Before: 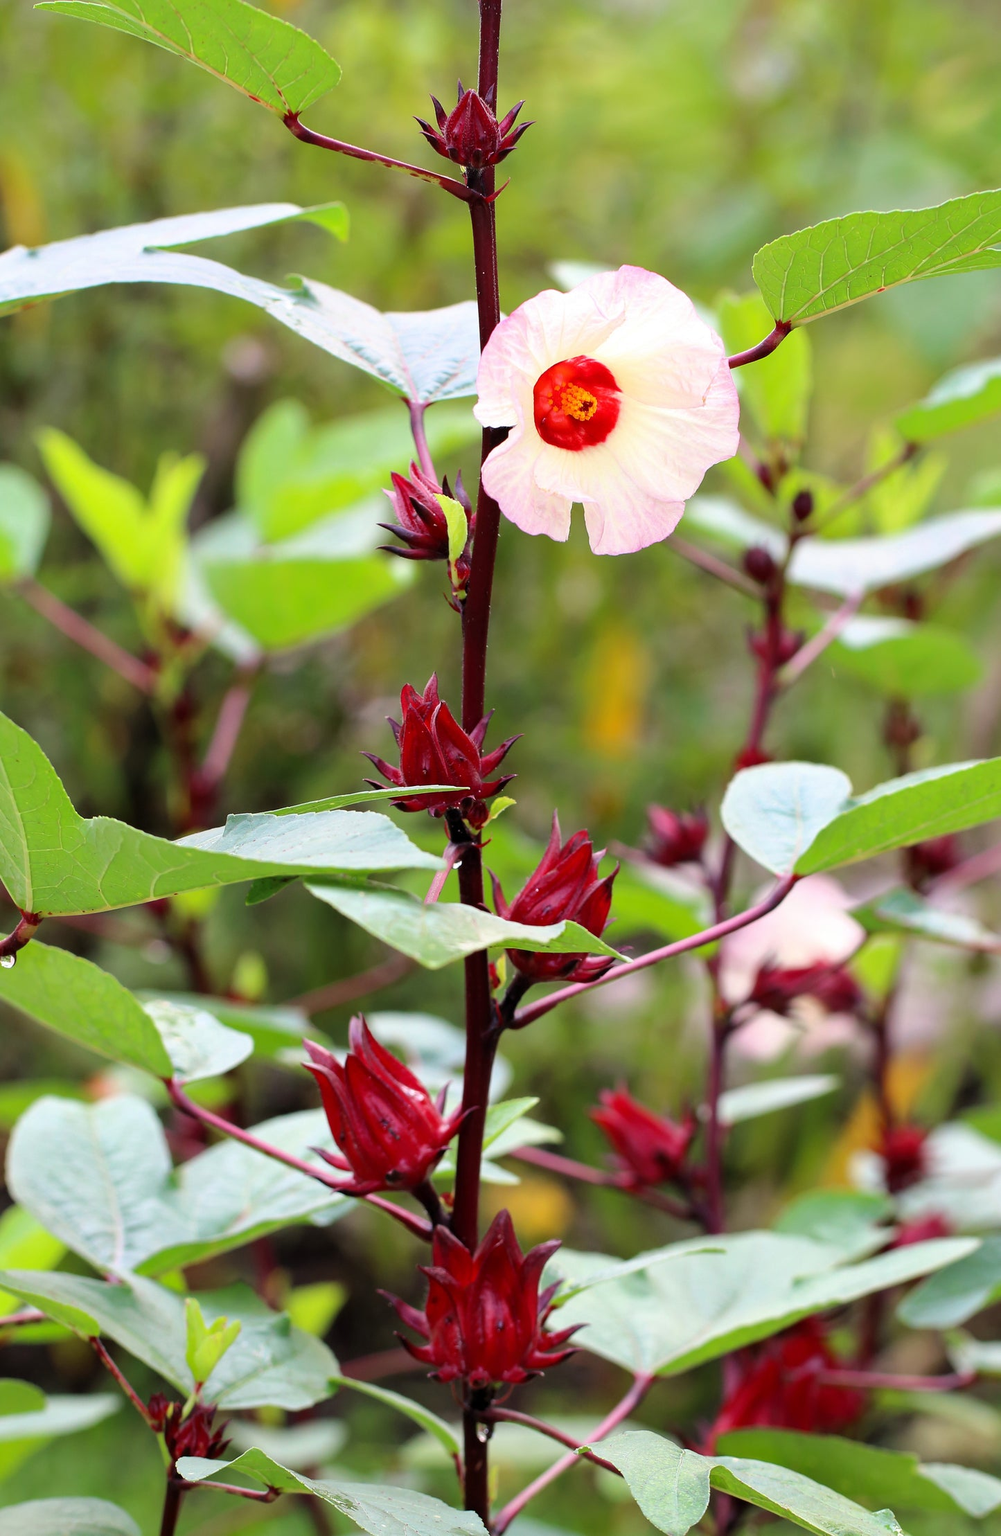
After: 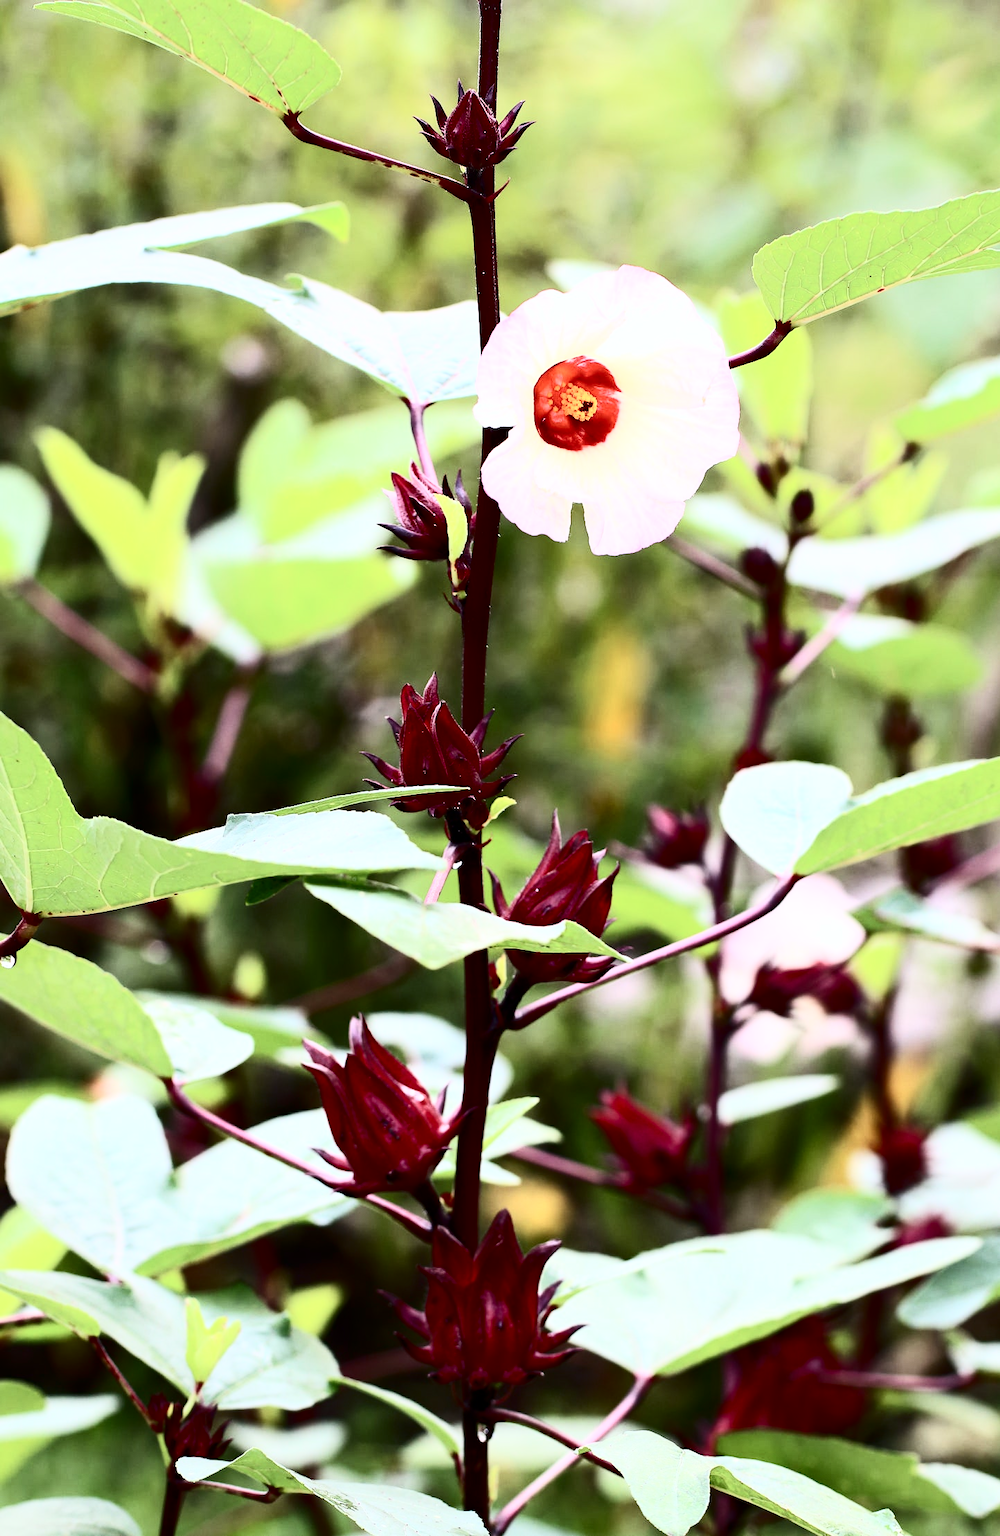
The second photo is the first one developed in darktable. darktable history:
shadows and highlights: shadows 0, highlights 40
white balance: red 0.983, blue 1.036
contrast brightness saturation: contrast 0.5, saturation -0.1
